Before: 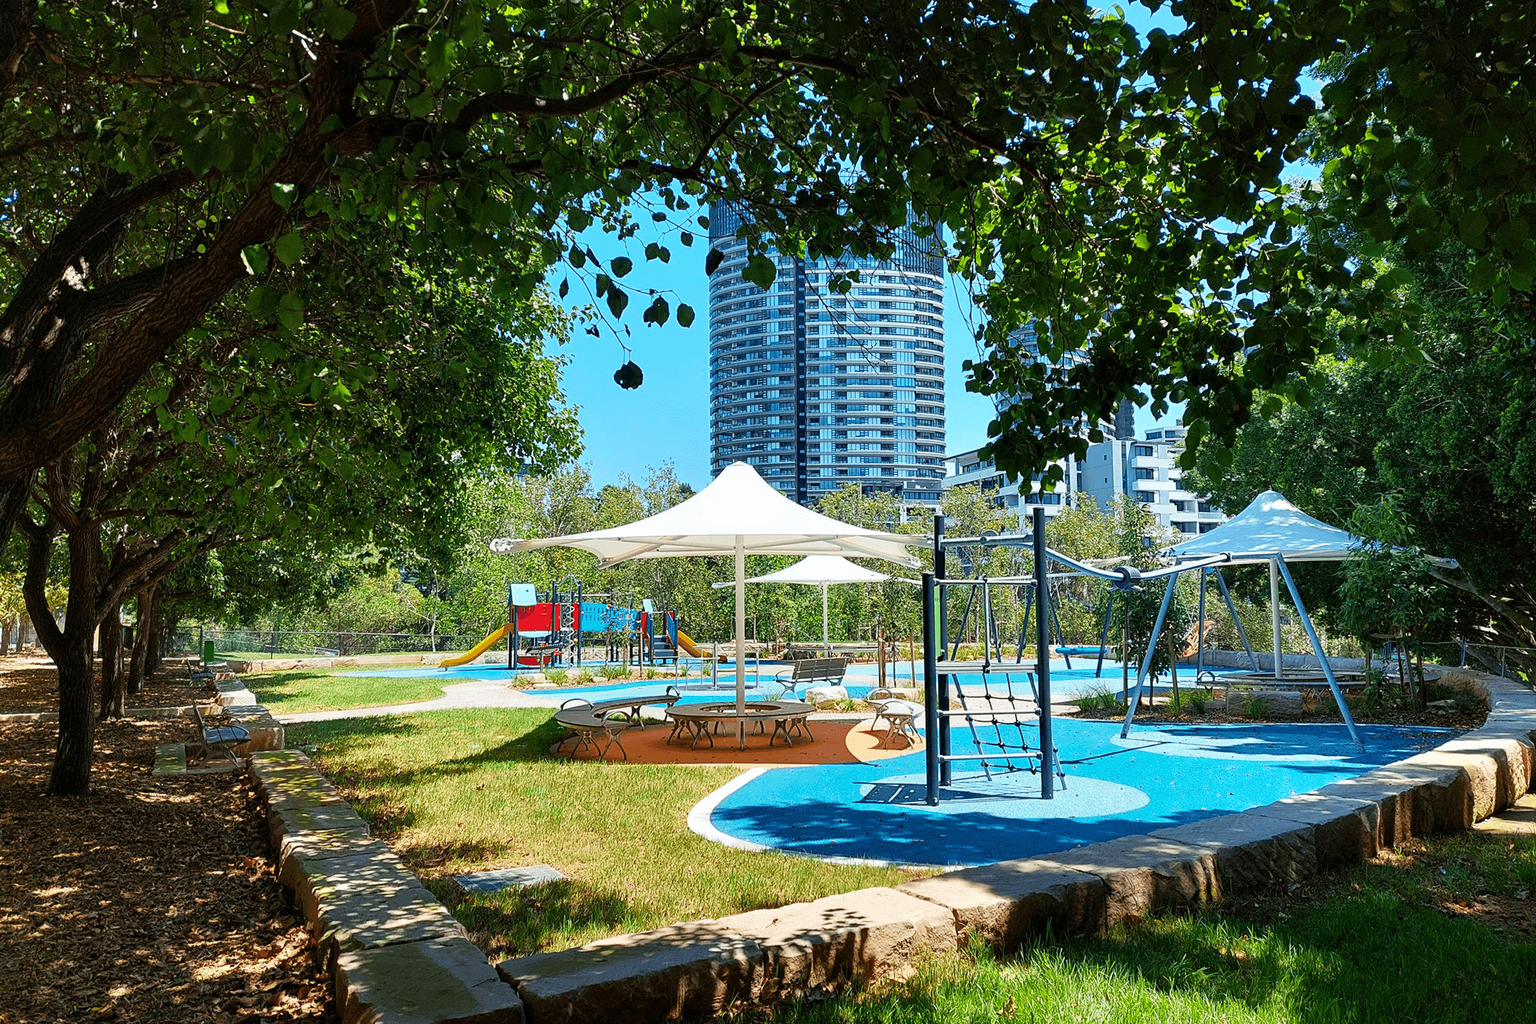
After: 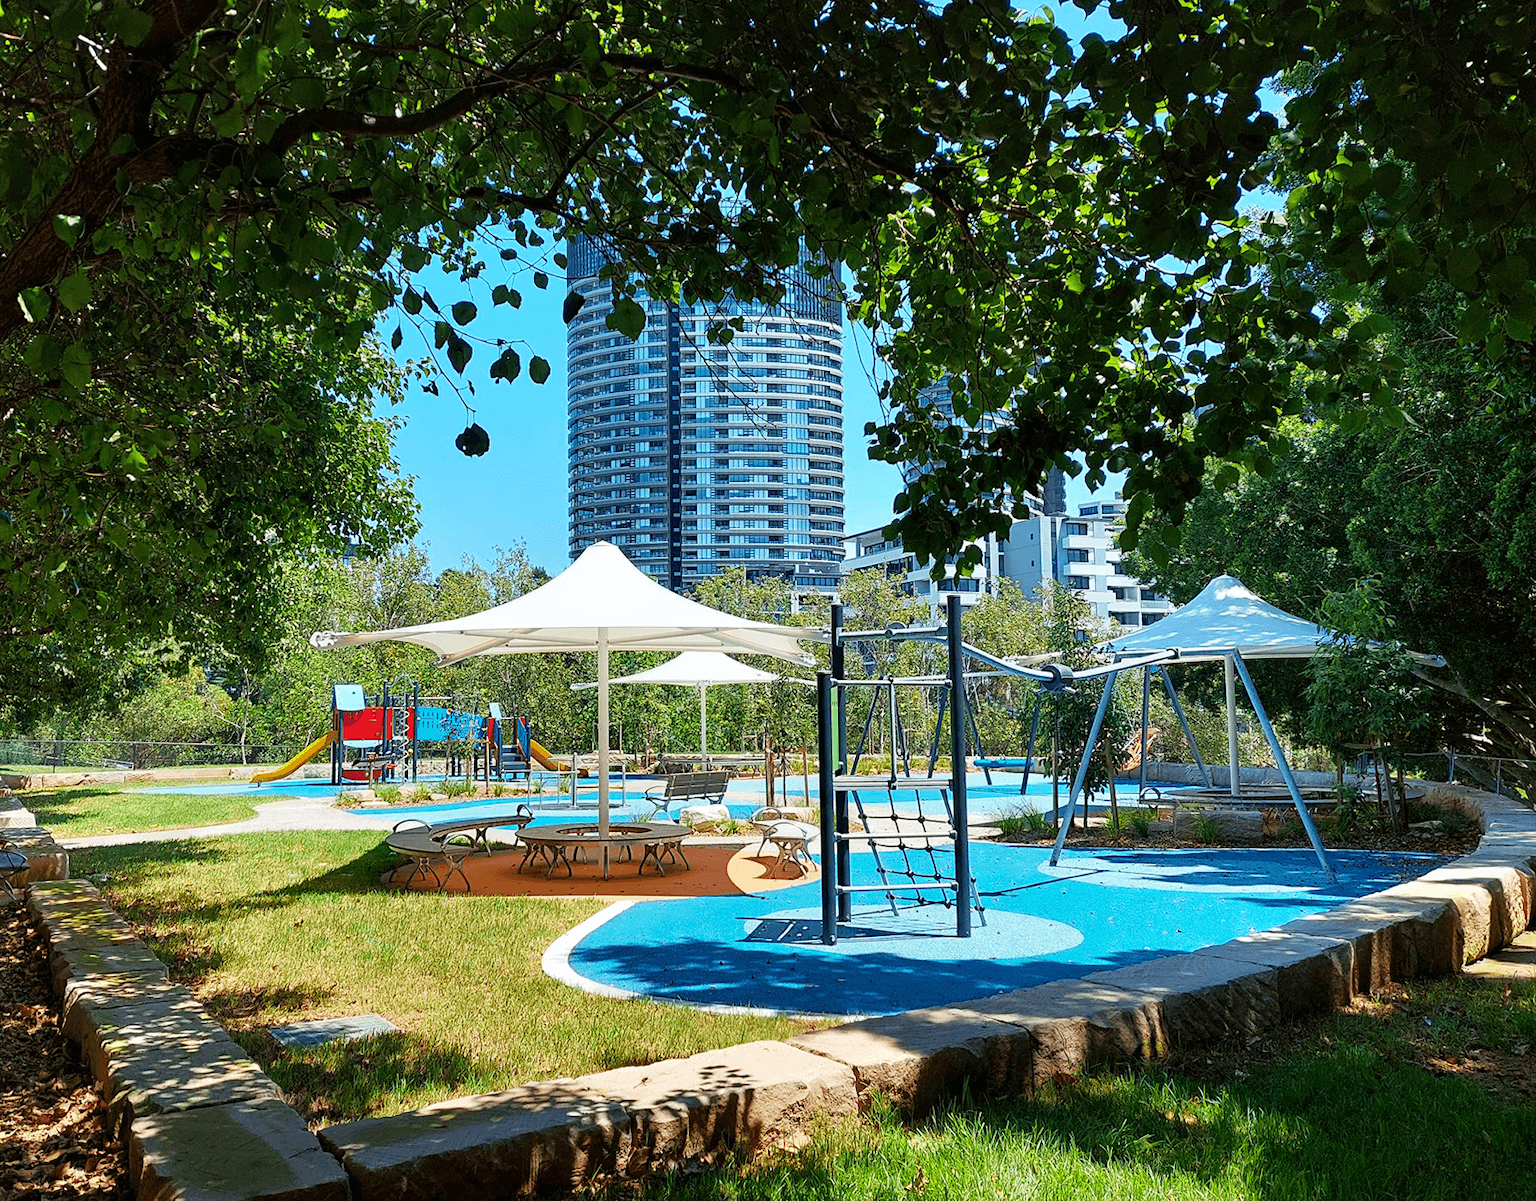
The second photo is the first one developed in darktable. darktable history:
crop and rotate: left 14.716%
